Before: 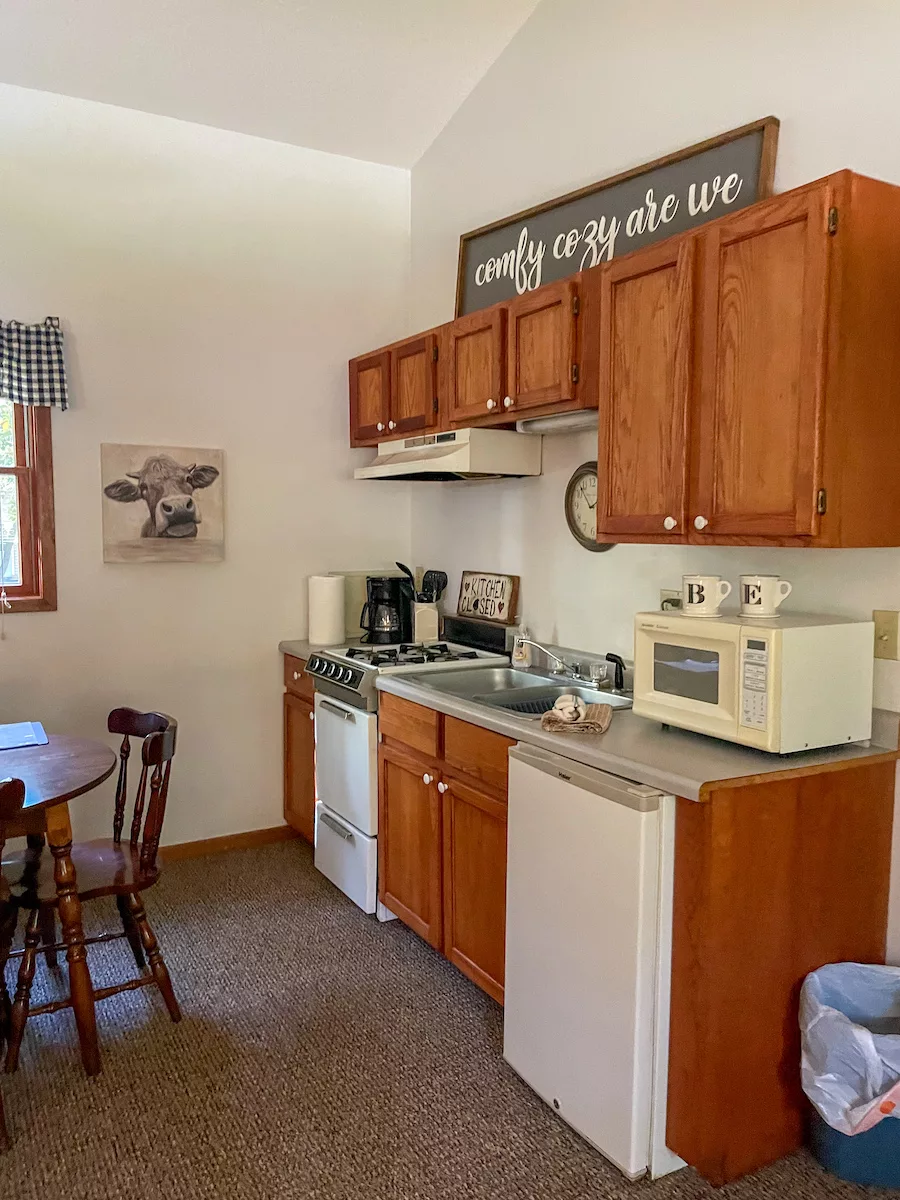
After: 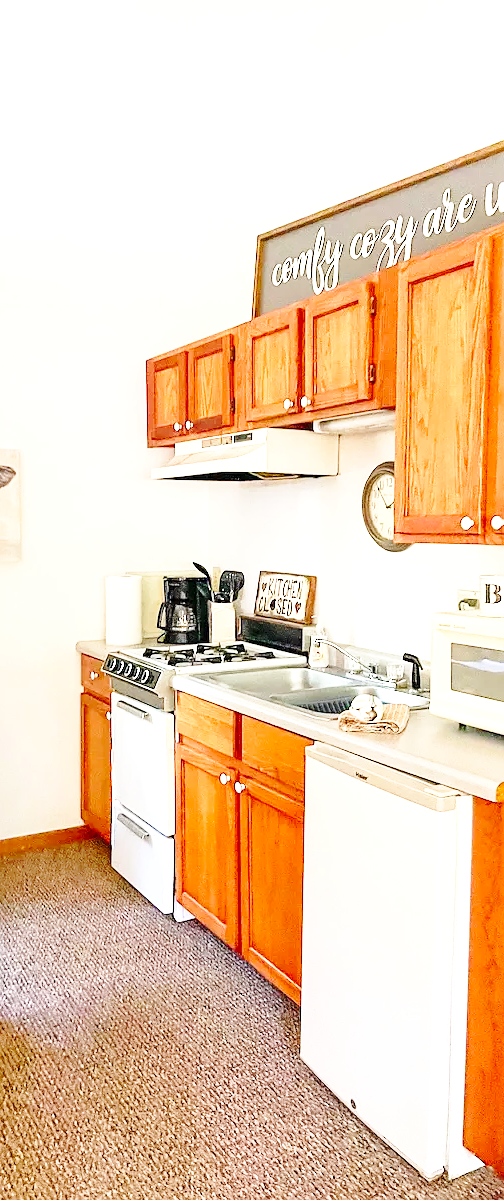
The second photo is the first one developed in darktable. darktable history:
base curve: curves: ch0 [(0, 0) (0.032, 0.037) (0.105, 0.228) (0.435, 0.76) (0.856, 0.983) (1, 1)], preserve colors none
crop and rotate: left 22.571%, right 21.414%
sharpen: radius 1.036, threshold 0.959
levels: gray 59.4%, levels [0, 0.478, 1]
exposure: exposure 1.222 EV, compensate highlight preservation false
